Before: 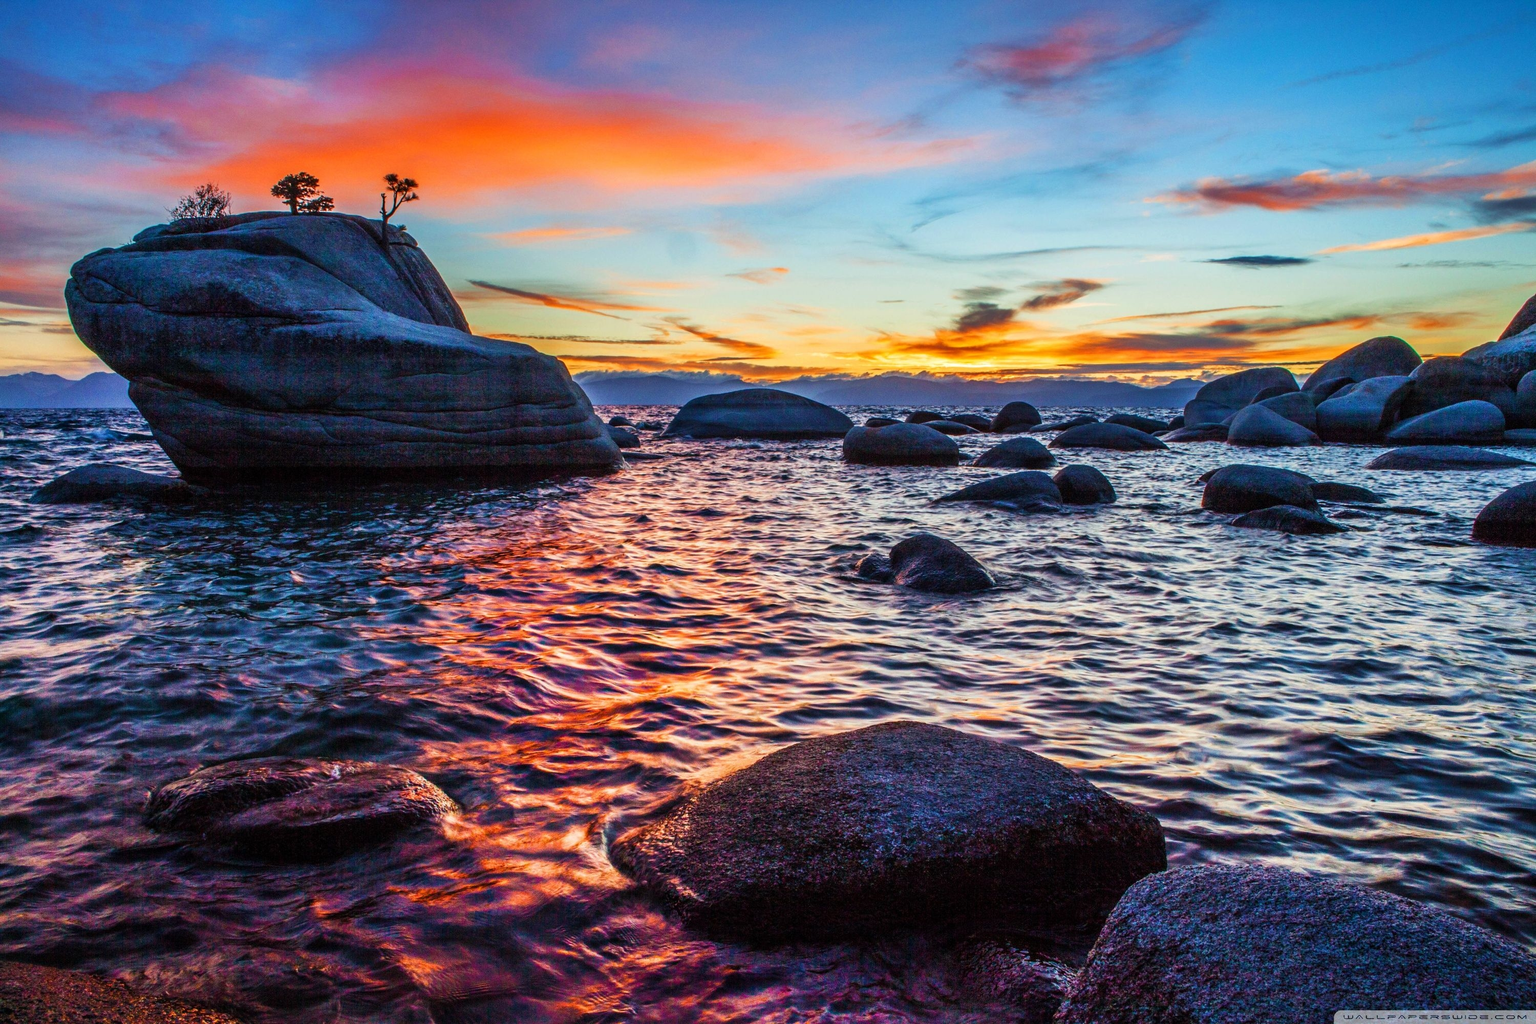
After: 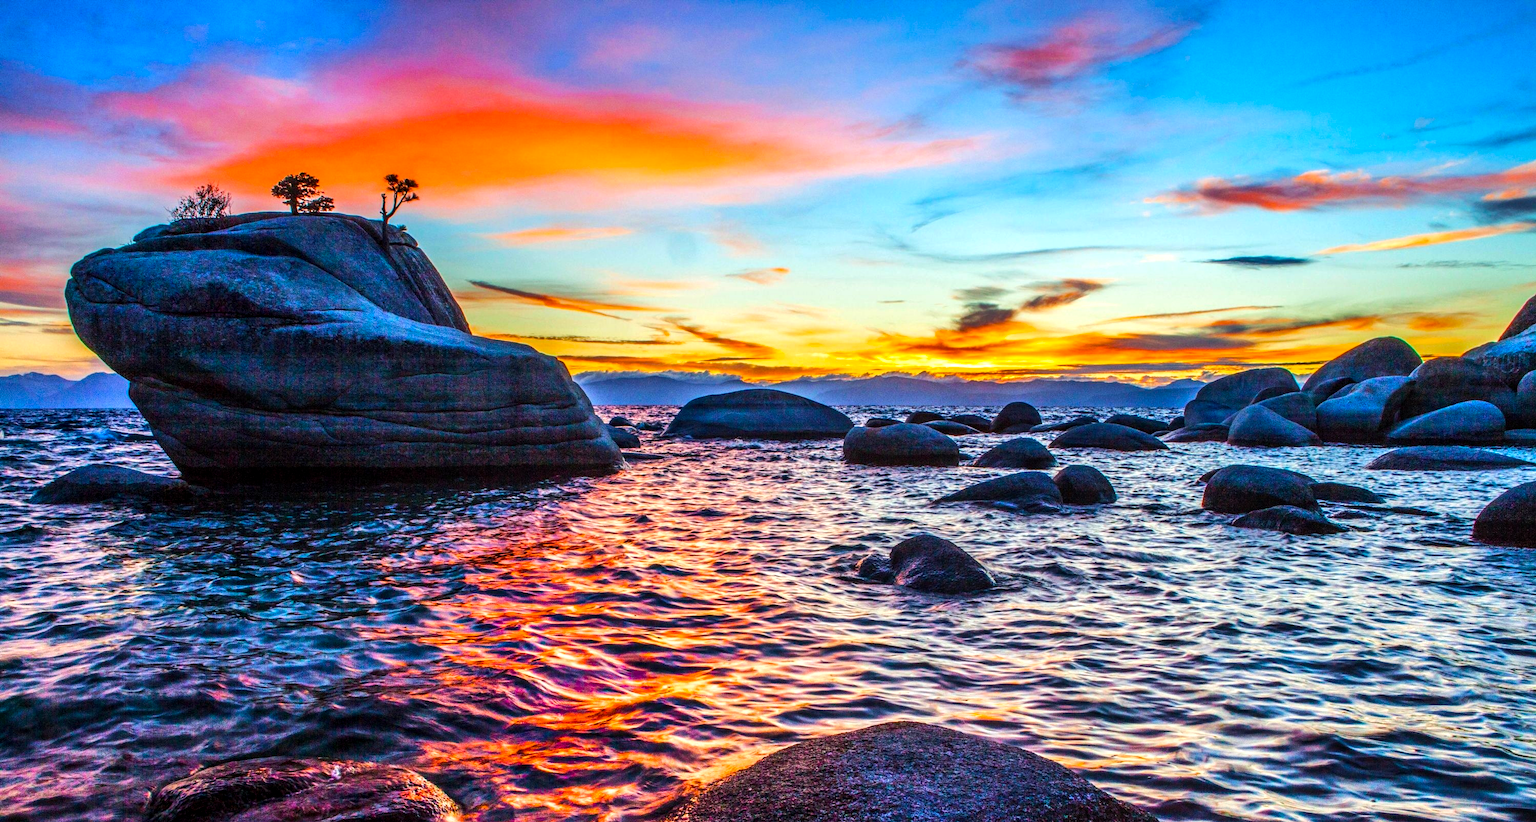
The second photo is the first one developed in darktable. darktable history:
tone equalizer: -8 EV -0.417 EV, -7 EV -0.389 EV, -6 EV -0.333 EV, -5 EV -0.222 EV, -3 EV 0.222 EV, -2 EV 0.333 EV, -1 EV 0.389 EV, +0 EV 0.417 EV, edges refinement/feathering 500, mask exposure compensation -1.57 EV, preserve details no
color balance rgb: perceptual saturation grading › global saturation 25%, perceptual brilliance grading › mid-tones 10%, perceptual brilliance grading › shadows 15%, global vibrance 20%
crop: bottom 19.644%
local contrast: on, module defaults
